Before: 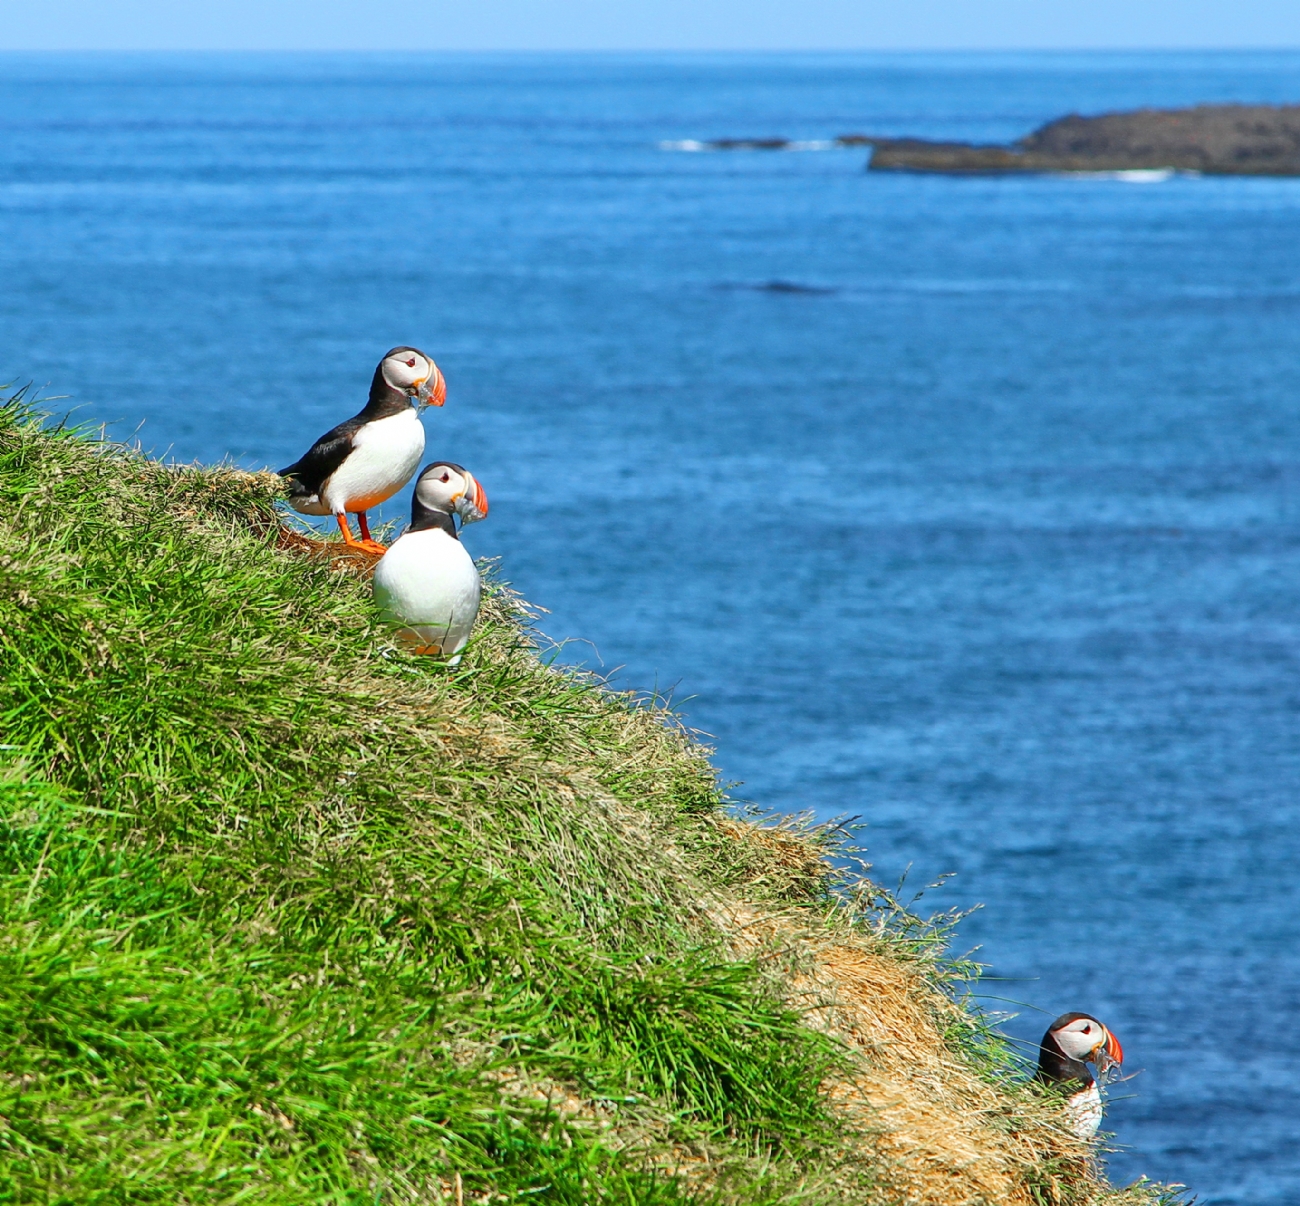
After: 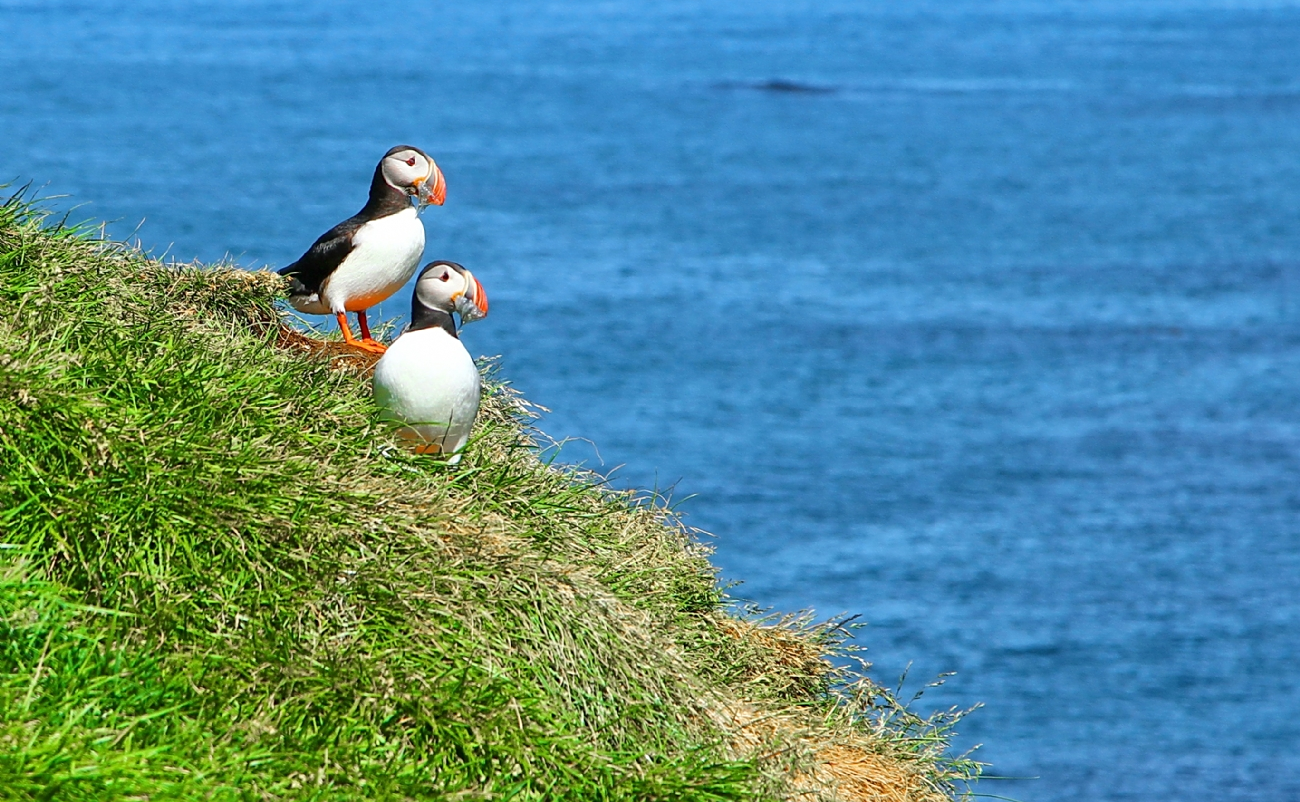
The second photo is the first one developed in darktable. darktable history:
crop: top 16.727%, bottom 16.727%
sharpen: amount 0.2
